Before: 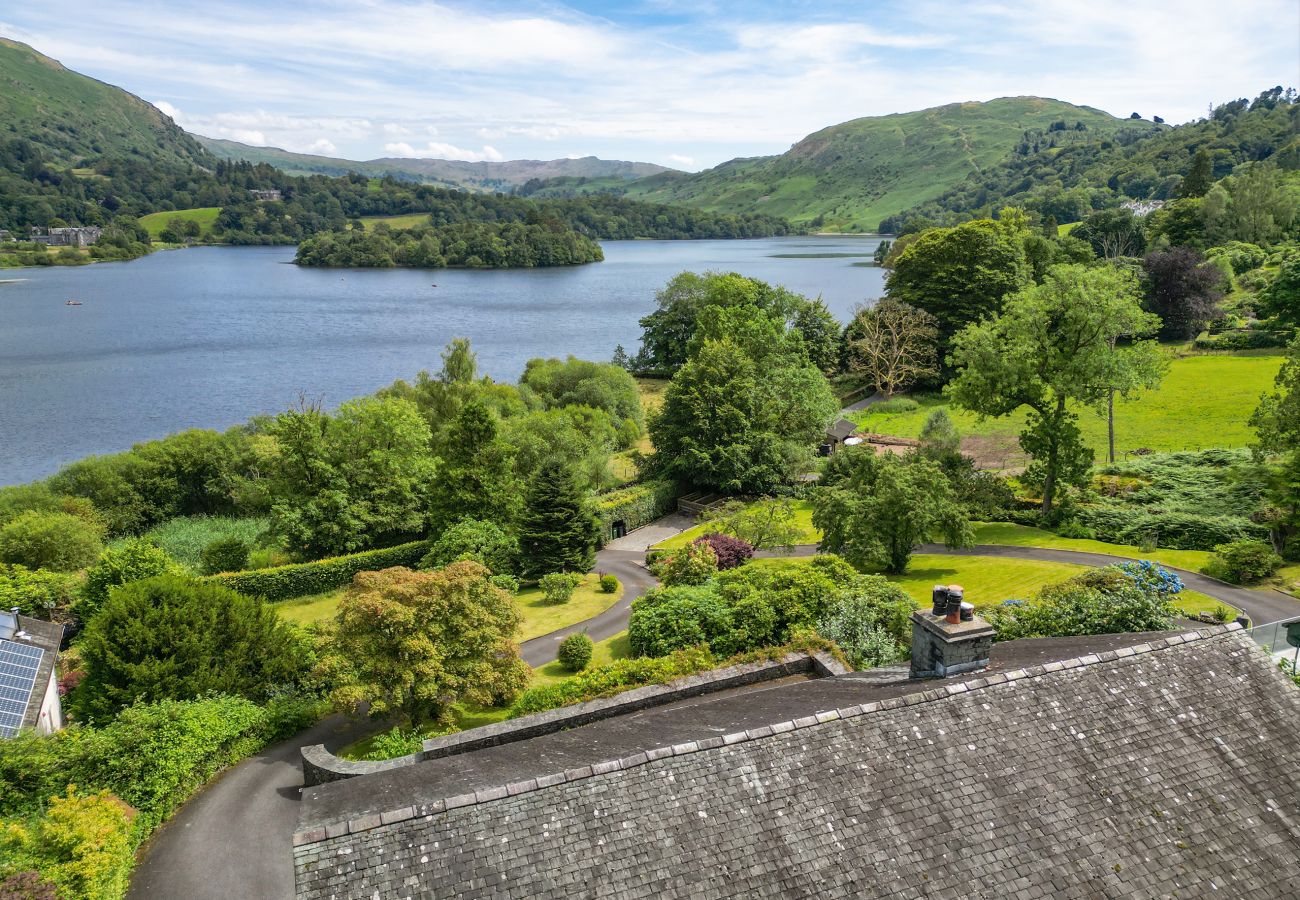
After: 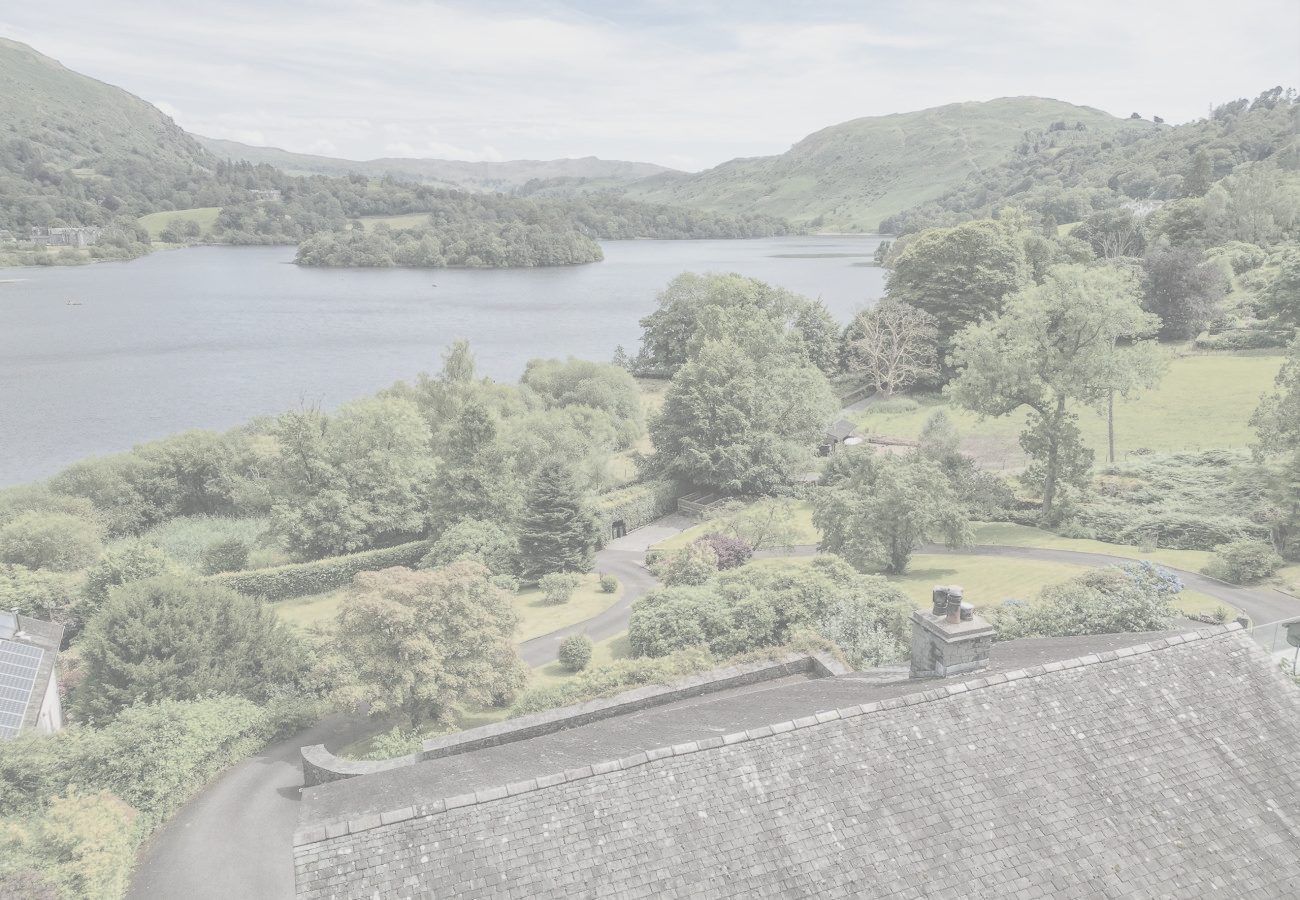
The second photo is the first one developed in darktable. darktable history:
contrast brightness saturation: contrast -0.311, brightness 0.735, saturation -0.782
